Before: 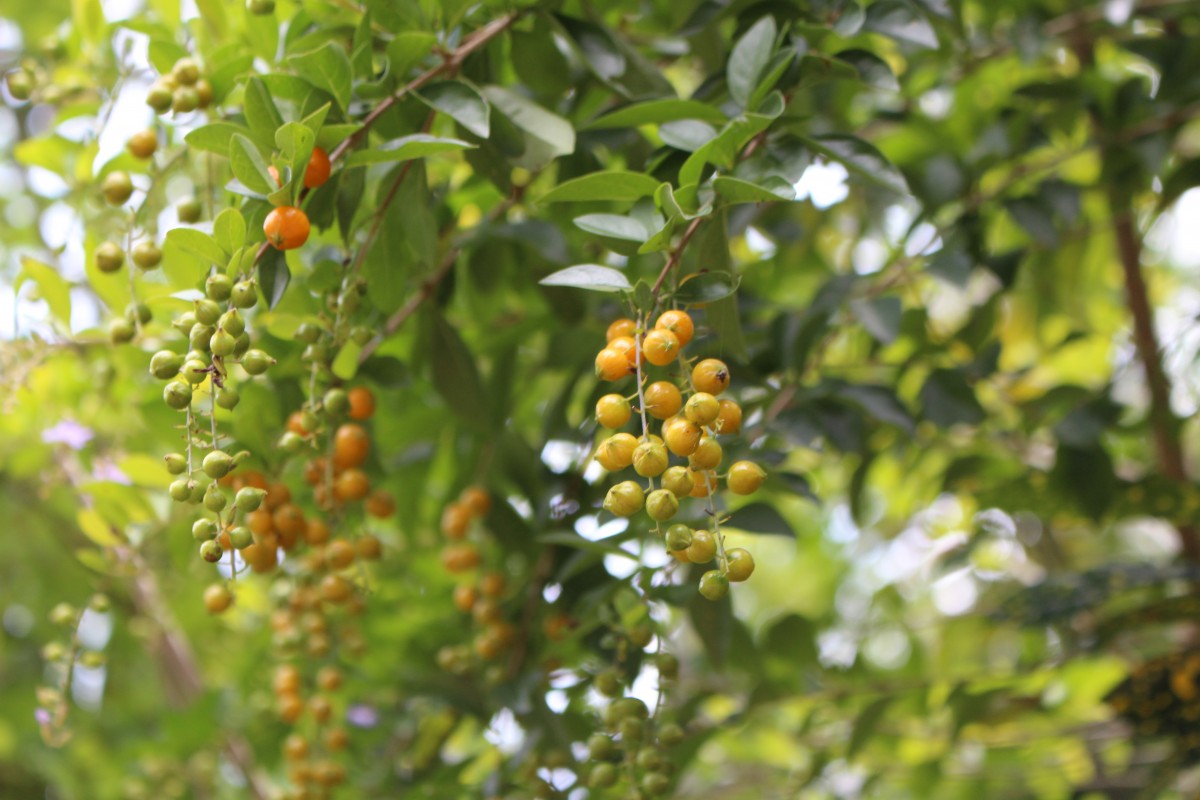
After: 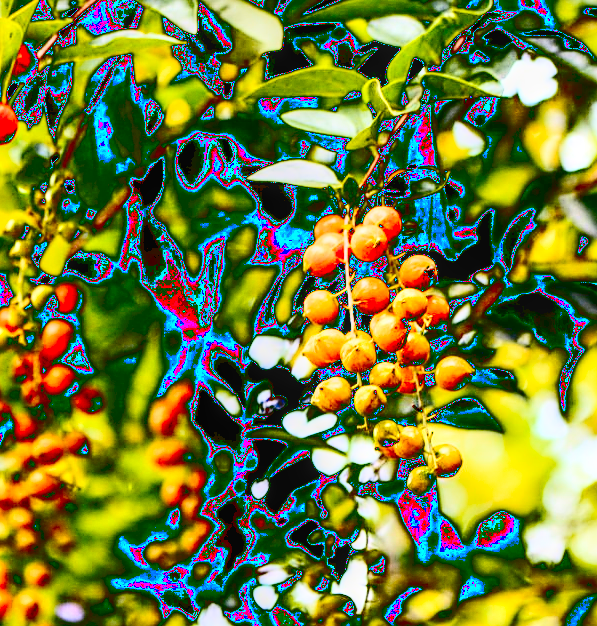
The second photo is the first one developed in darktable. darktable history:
contrast brightness saturation: contrast 0.78, brightness -0.994, saturation 0.984
local contrast: detail 130%
exposure: exposure 0.296 EV, compensate highlight preservation false
crop and rotate: angle 0.012°, left 24.377%, top 13.087%, right 25.777%, bottom 8.56%
filmic rgb: black relative exposure -7.98 EV, white relative exposure 4.03 EV, threshold 5.94 EV, hardness 4.1, contrast 1.372, add noise in highlights 0.002, preserve chrominance max RGB, color science v3 (2019), use custom middle-gray values true, contrast in highlights soft, enable highlight reconstruction true
sharpen: on, module defaults
levels: black 0.051%, levels [0, 0.397, 0.955]
color zones: curves: ch1 [(0.239, 0.552) (0.75, 0.5)]; ch2 [(0.25, 0.462) (0.749, 0.457)]
